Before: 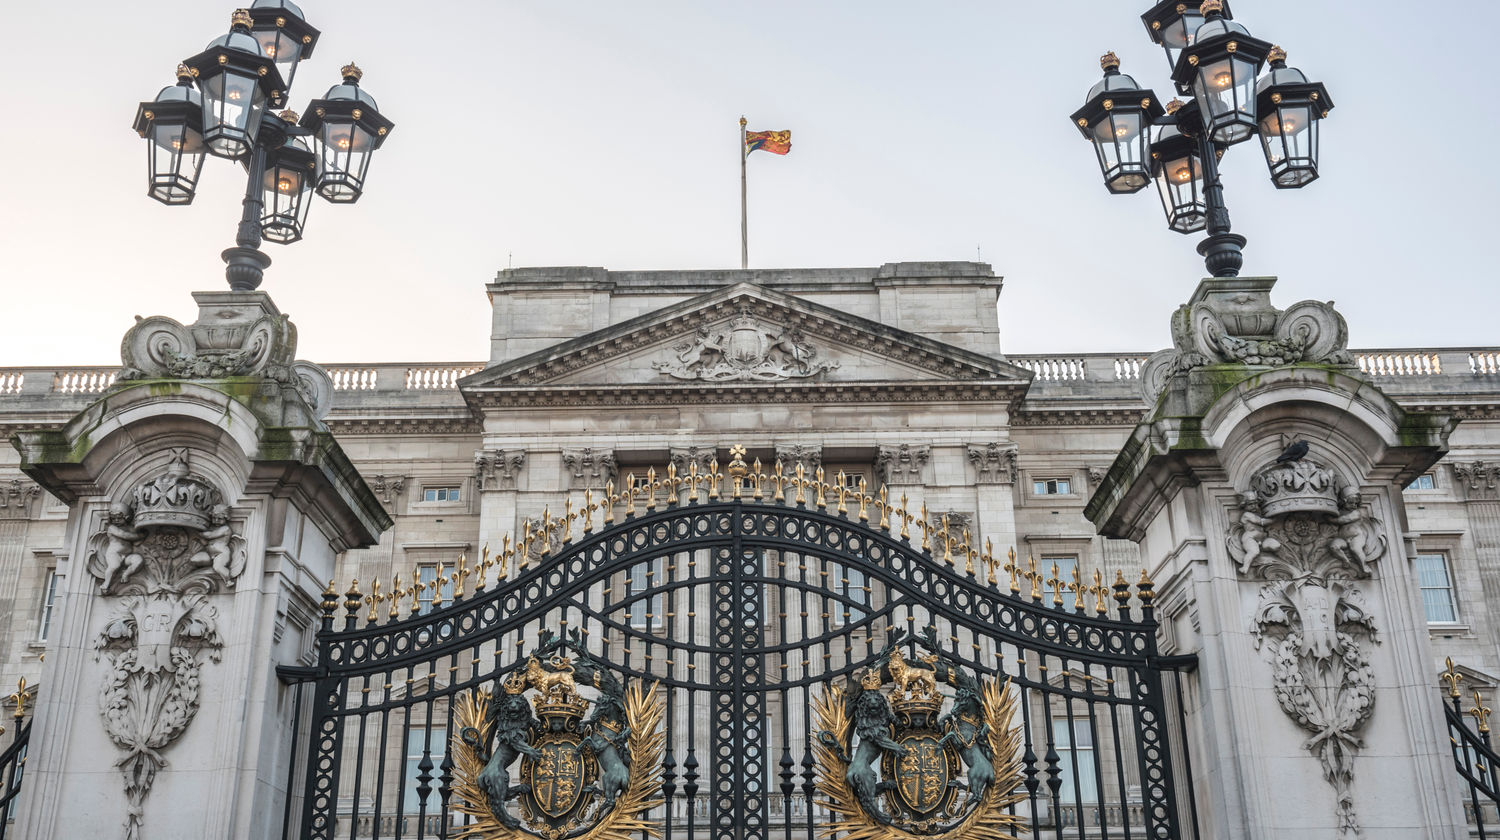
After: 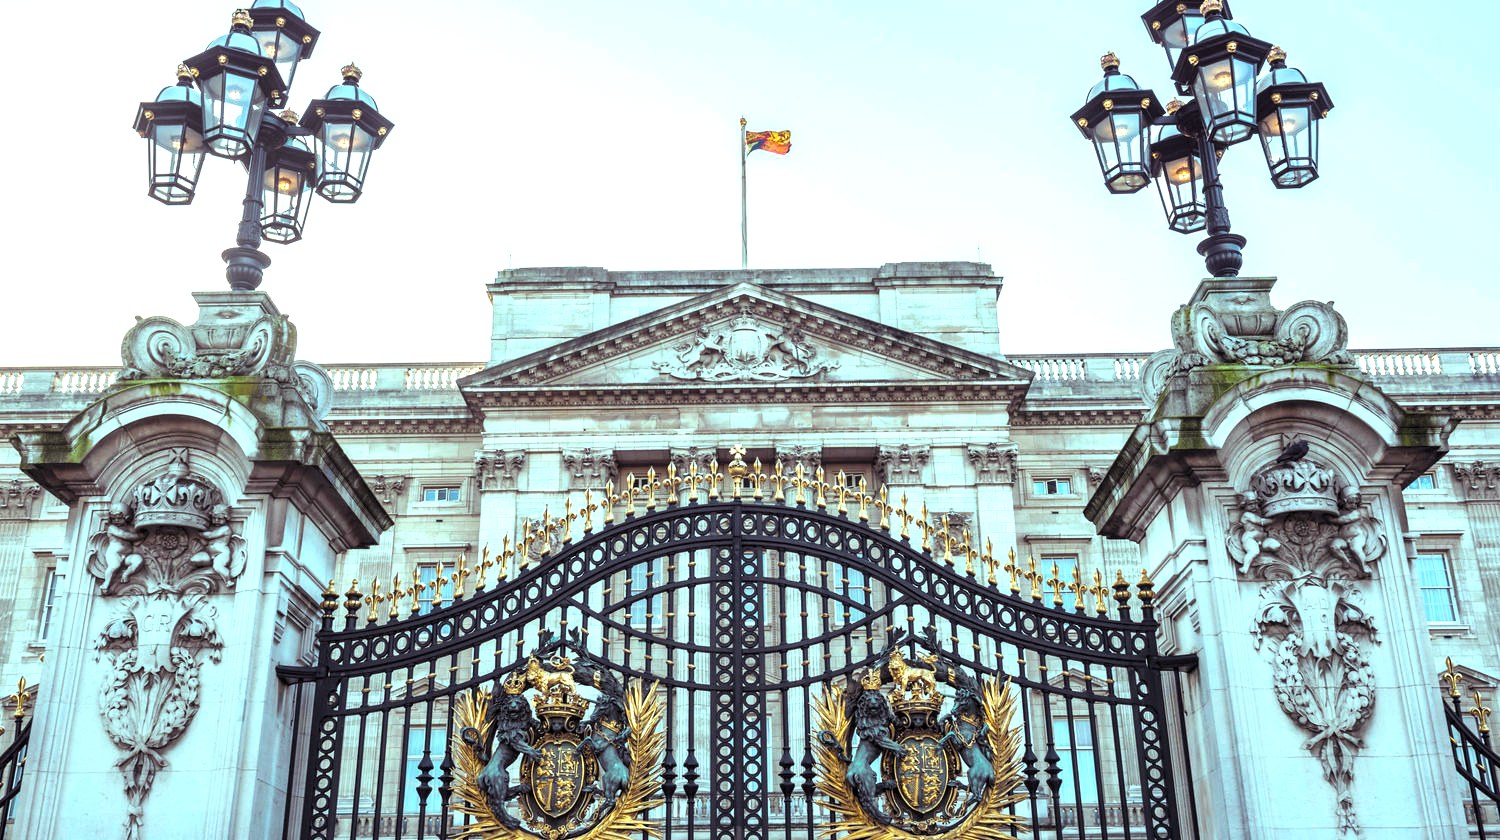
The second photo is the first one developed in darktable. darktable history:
levels: levels [0.062, 0.494, 0.925]
color balance rgb: shadows lift › chroma 6.149%, shadows lift › hue 304.18°, highlights gain › chroma 4.02%, highlights gain › hue 203.35°, perceptual saturation grading › global saturation 39.423%, perceptual brilliance grading › global brilliance 19.912%
